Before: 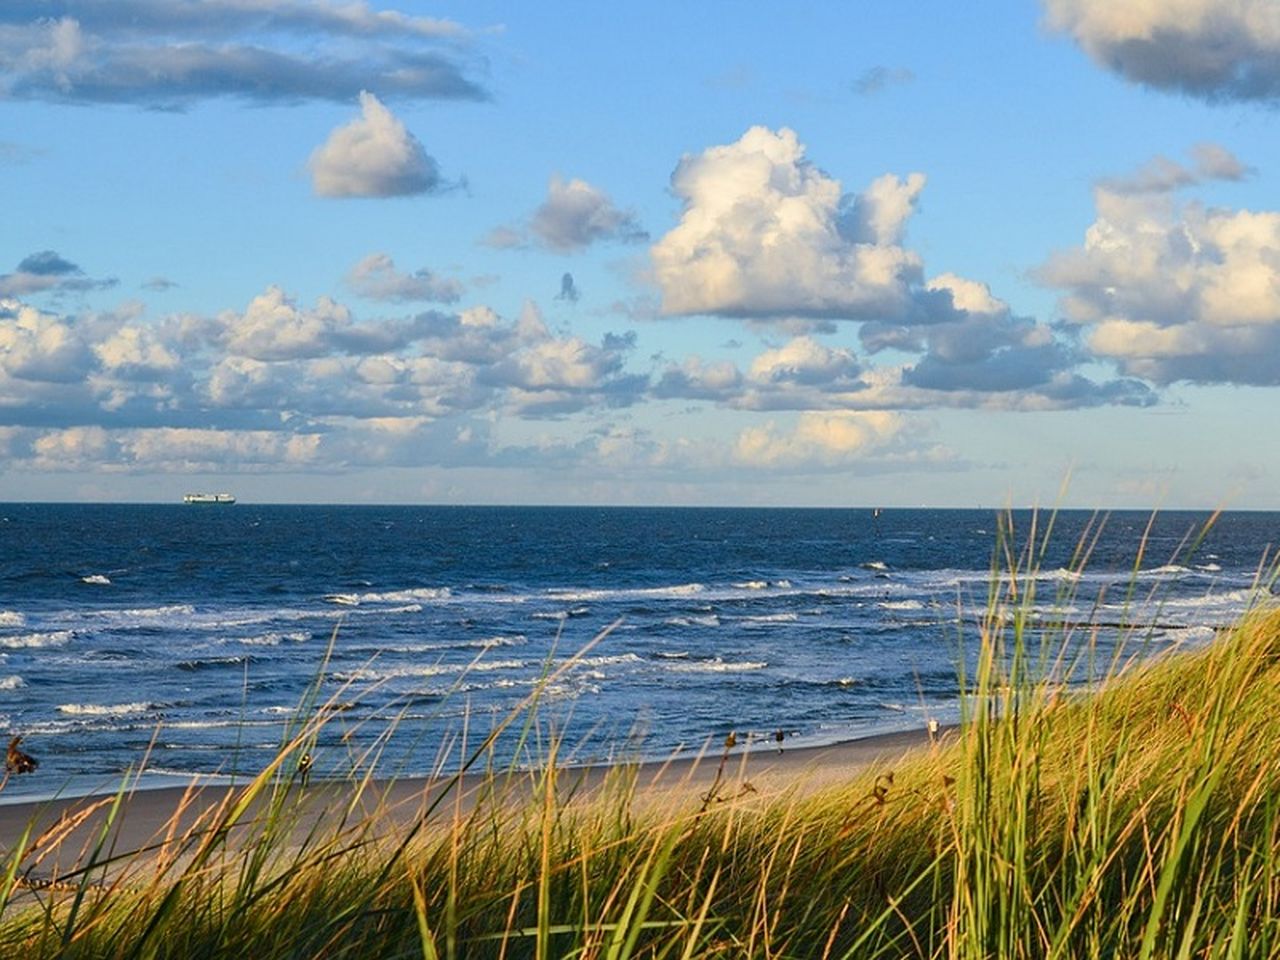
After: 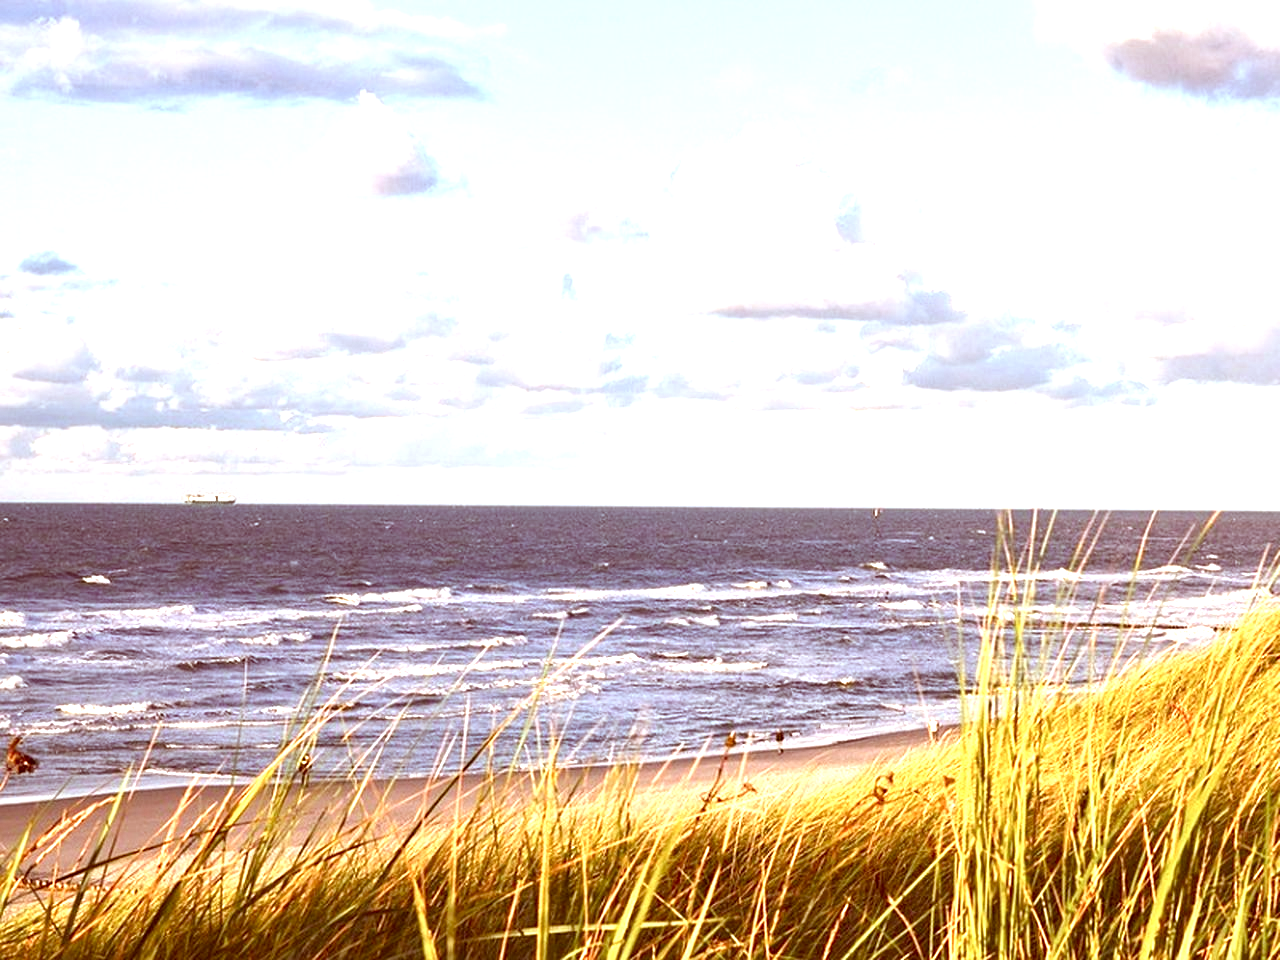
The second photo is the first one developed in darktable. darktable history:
exposure: black level correction 0, exposure 1.569 EV, compensate highlight preservation false
color correction: highlights a* 9.34, highlights b* 8.71, shadows a* 39.33, shadows b* 39.52, saturation 0.801
